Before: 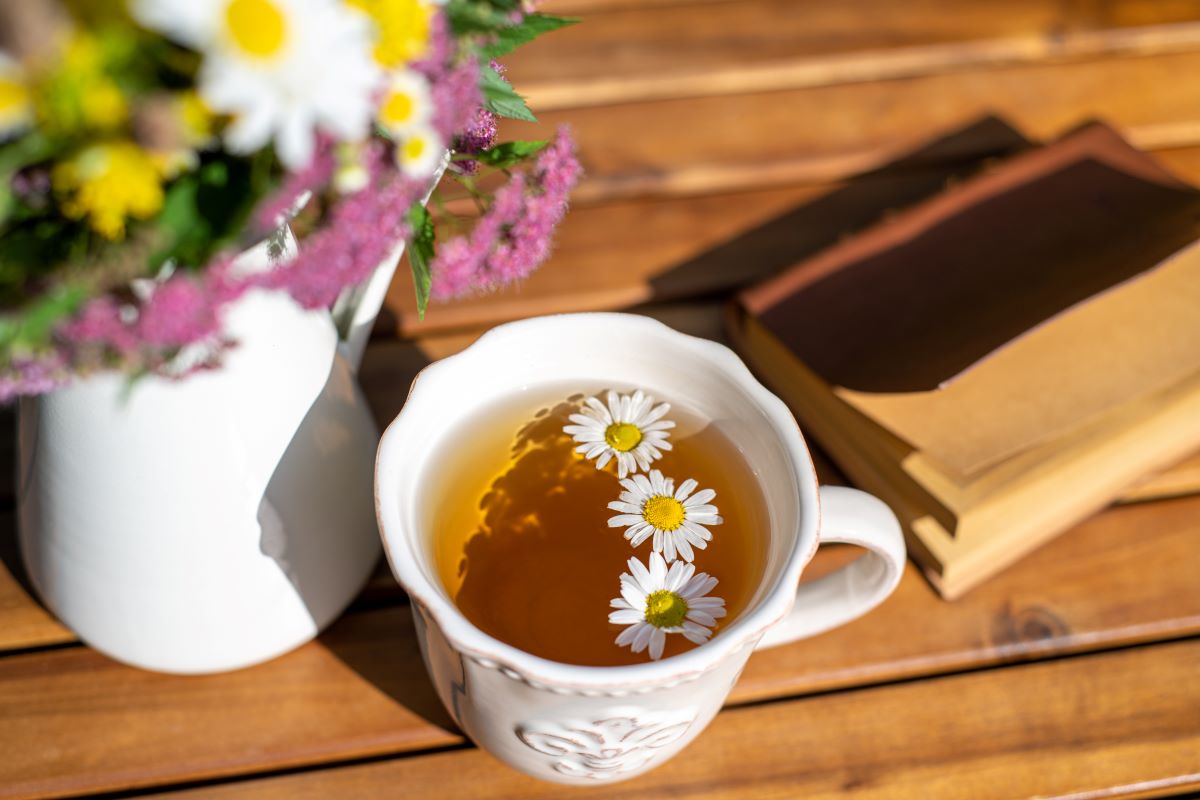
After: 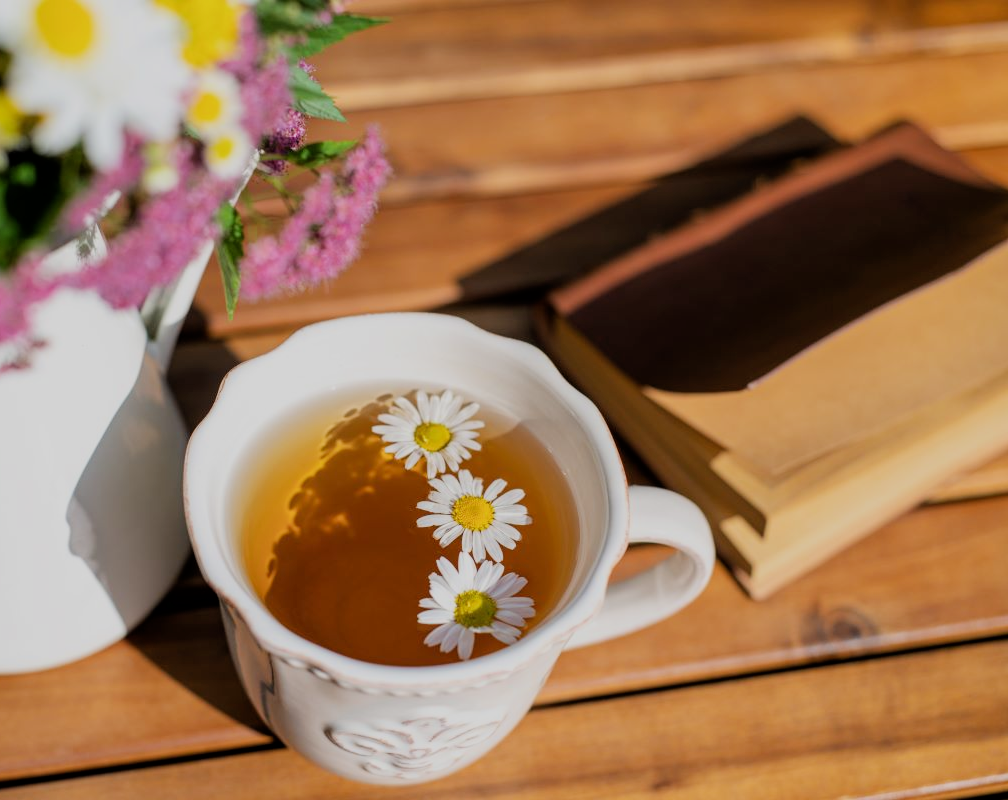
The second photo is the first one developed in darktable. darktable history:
crop: left 15.986%
filmic rgb: black relative exposure -7.65 EV, white relative exposure 4.56 EV, hardness 3.61
